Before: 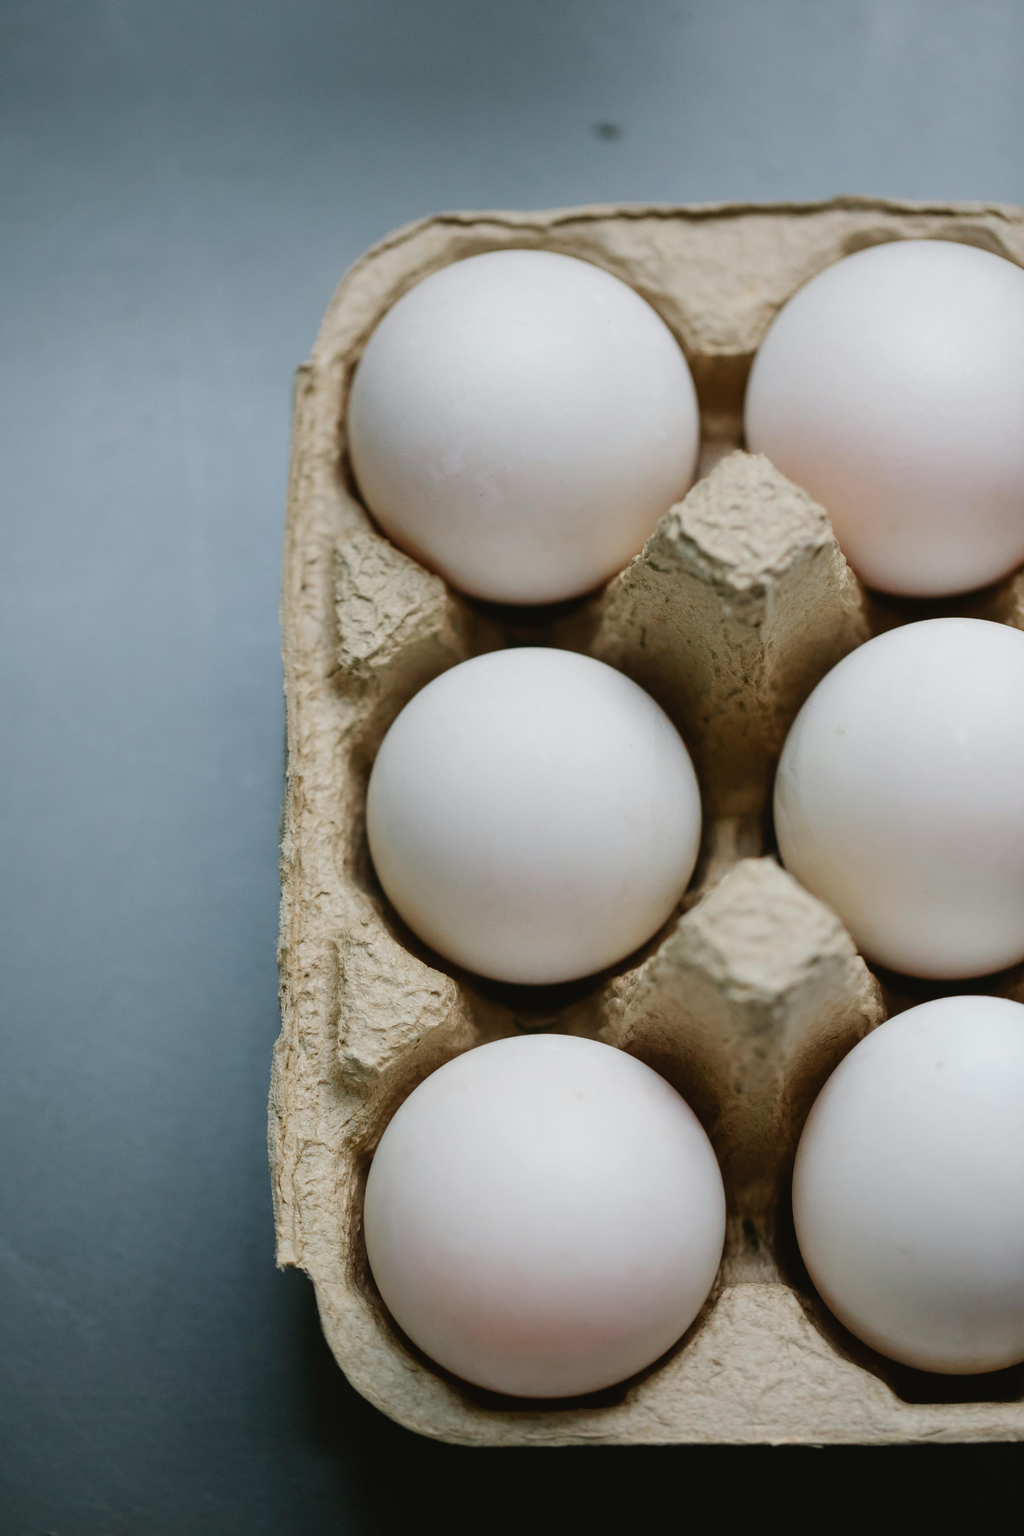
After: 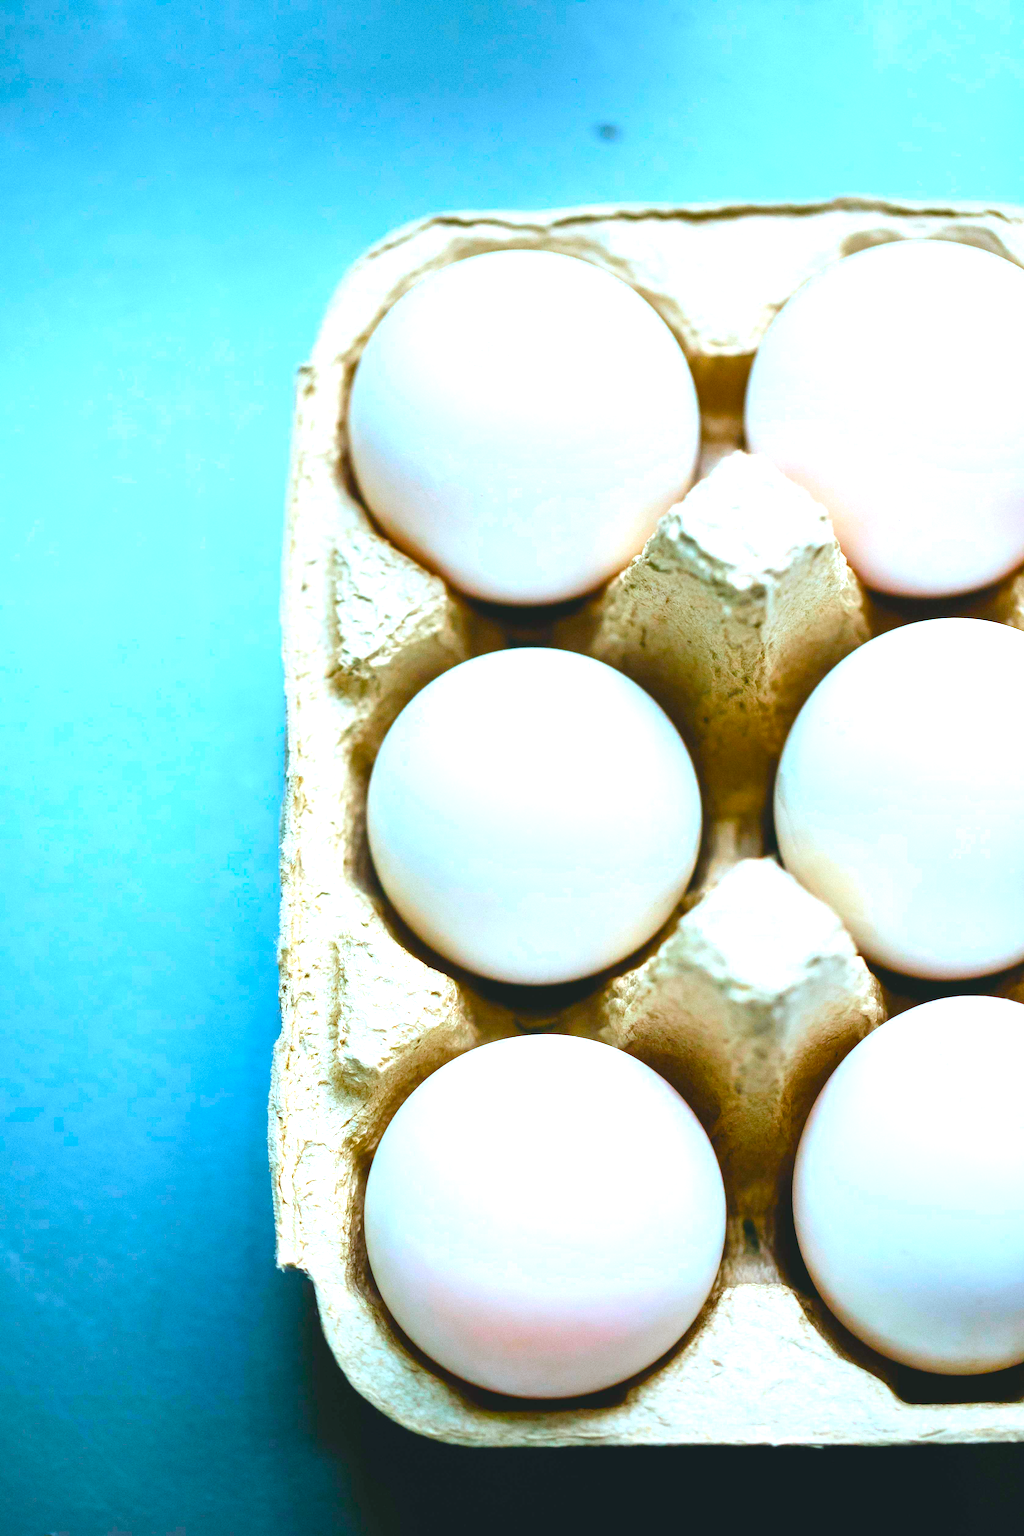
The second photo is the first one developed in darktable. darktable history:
color calibration: illuminant as shot in camera, x 0.383, y 0.38, temperature 3949.15 K, gamut compression 1.66
exposure: black level correction 0, exposure 1.675 EV, compensate exposure bias true, compensate highlight preservation false
color balance rgb: linear chroma grading › global chroma 23.15%, perceptual saturation grading › global saturation 28.7%, perceptual saturation grading › mid-tones 12.04%, perceptual saturation grading › shadows 10.19%, global vibrance 22.22%
